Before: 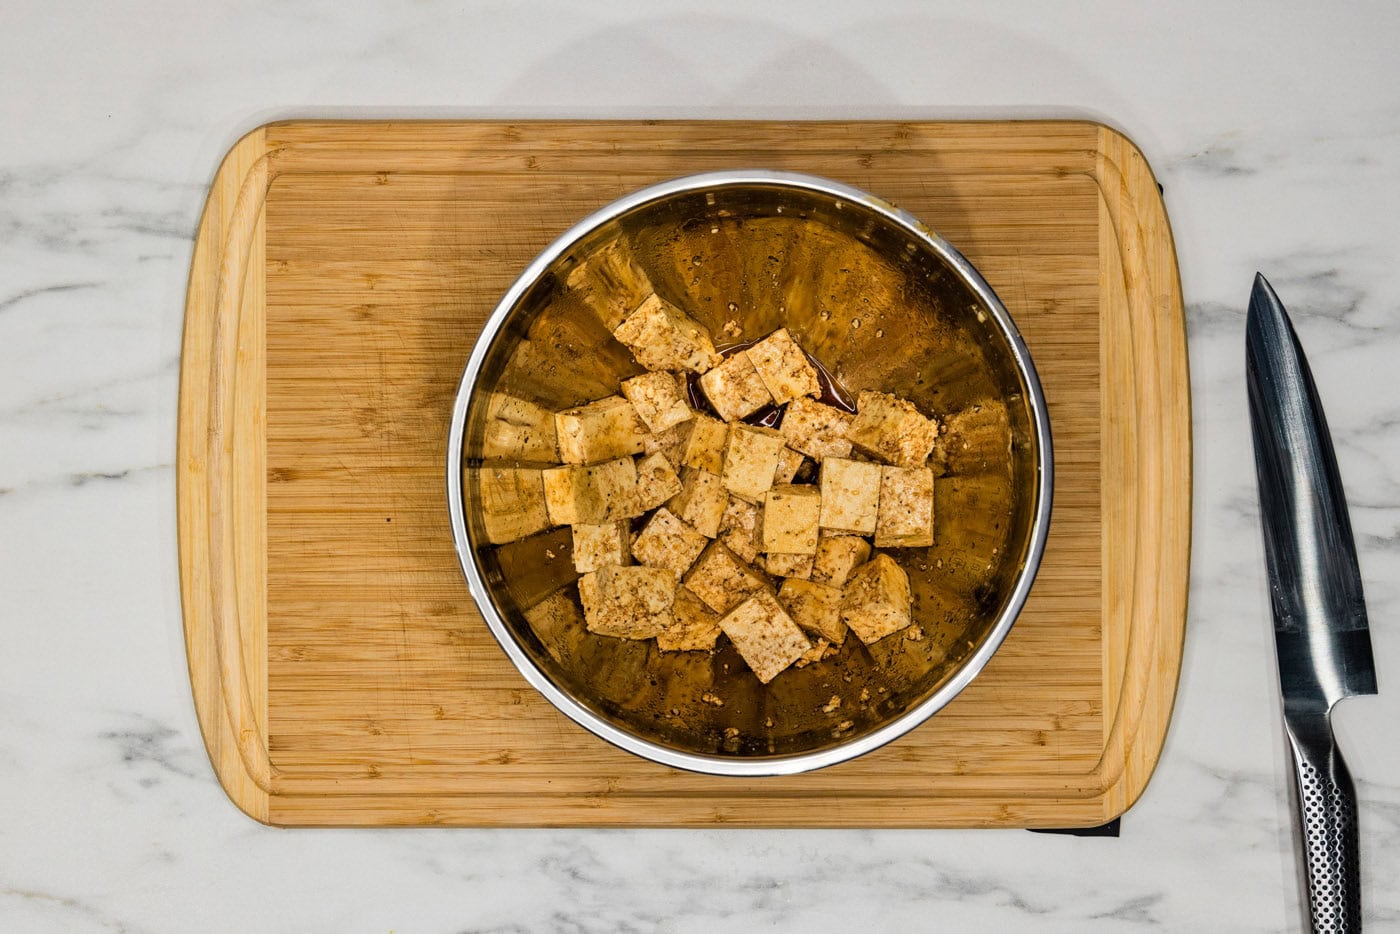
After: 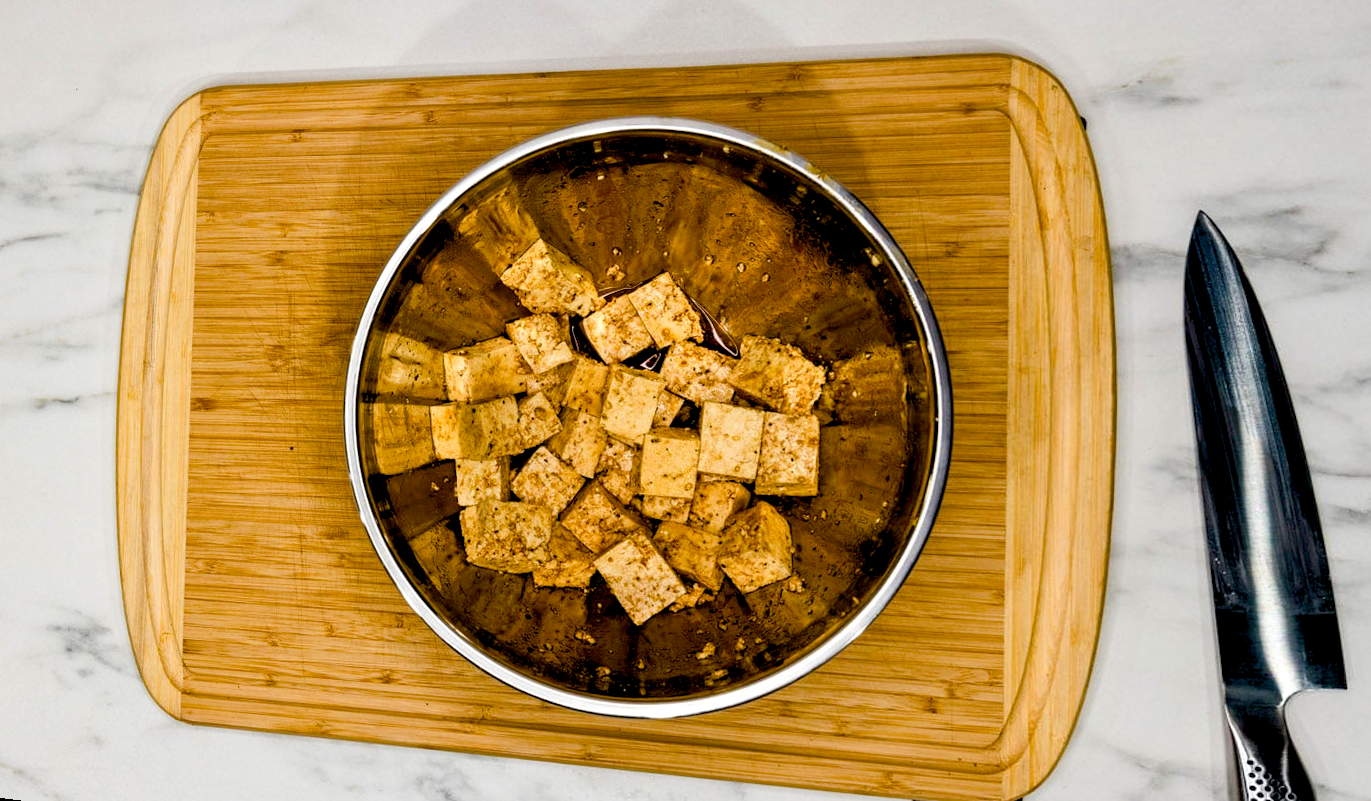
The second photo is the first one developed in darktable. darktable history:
color balance rgb: shadows lift › luminance -9.41%, highlights gain › luminance 17.6%, global offset › luminance -1.45%, perceptual saturation grading › highlights -17.77%, perceptual saturation grading › mid-tones 33.1%, perceptual saturation grading › shadows 50.52%, global vibrance 24.22%
rotate and perspective: rotation 1.69°, lens shift (vertical) -0.023, lens shift (horizontal) -0.291, crop left 0.025, crop right 0.988, crop top 0.092, crop bottom 0.842
